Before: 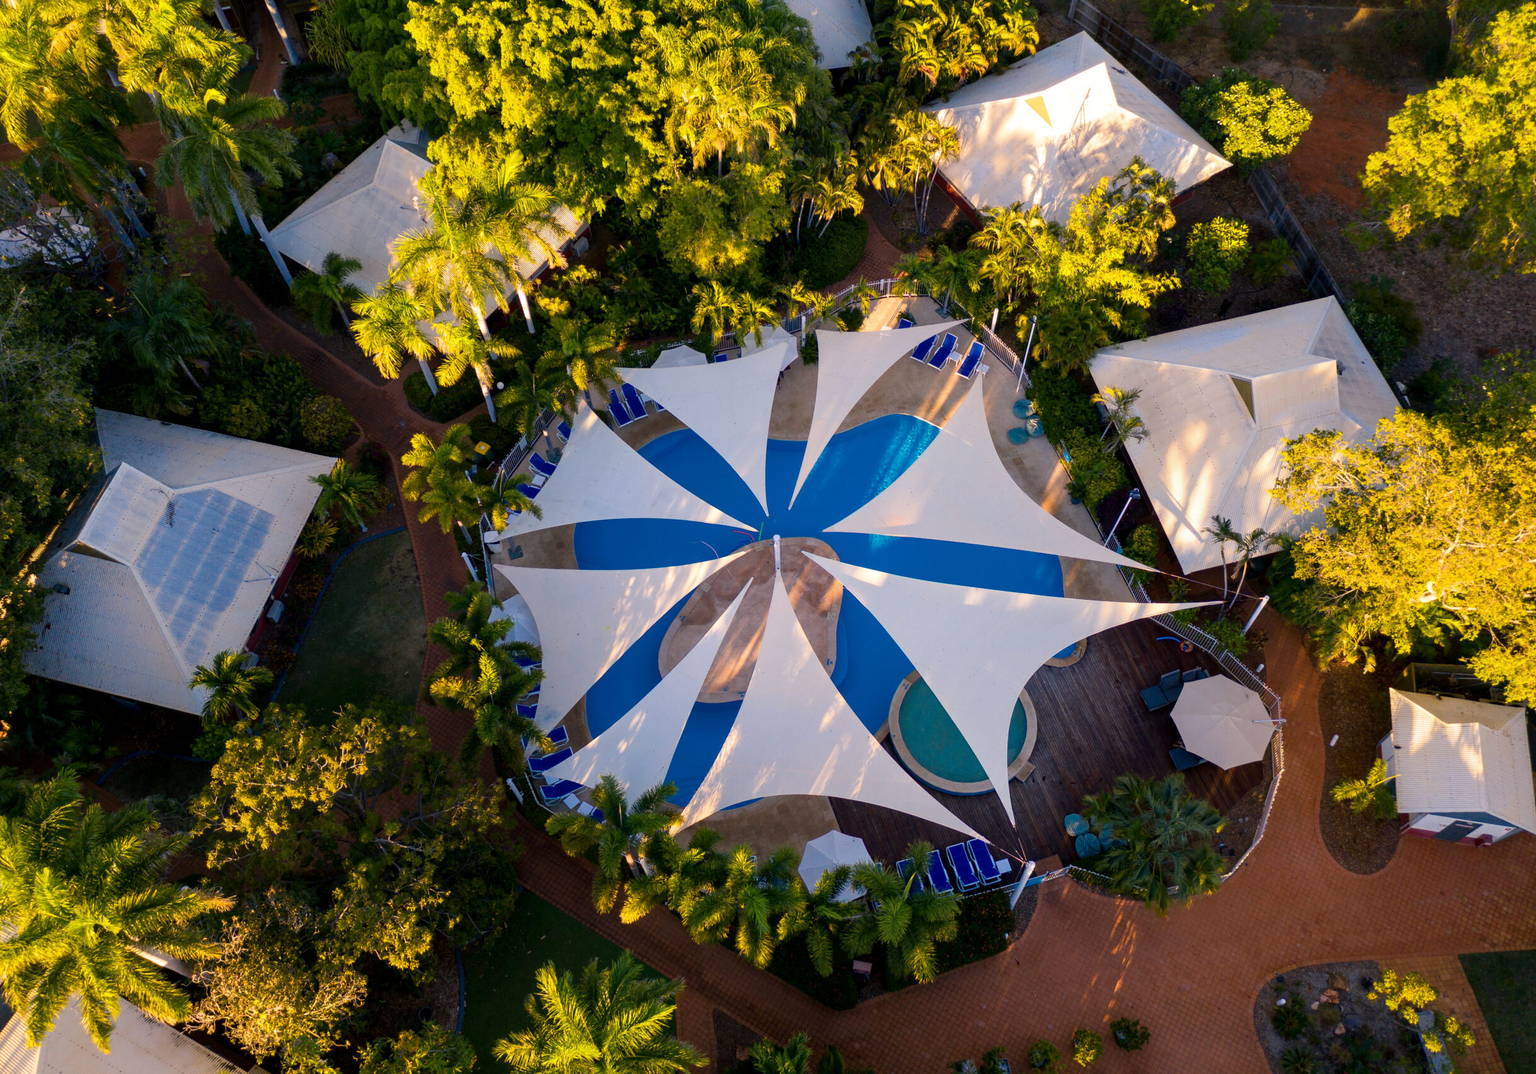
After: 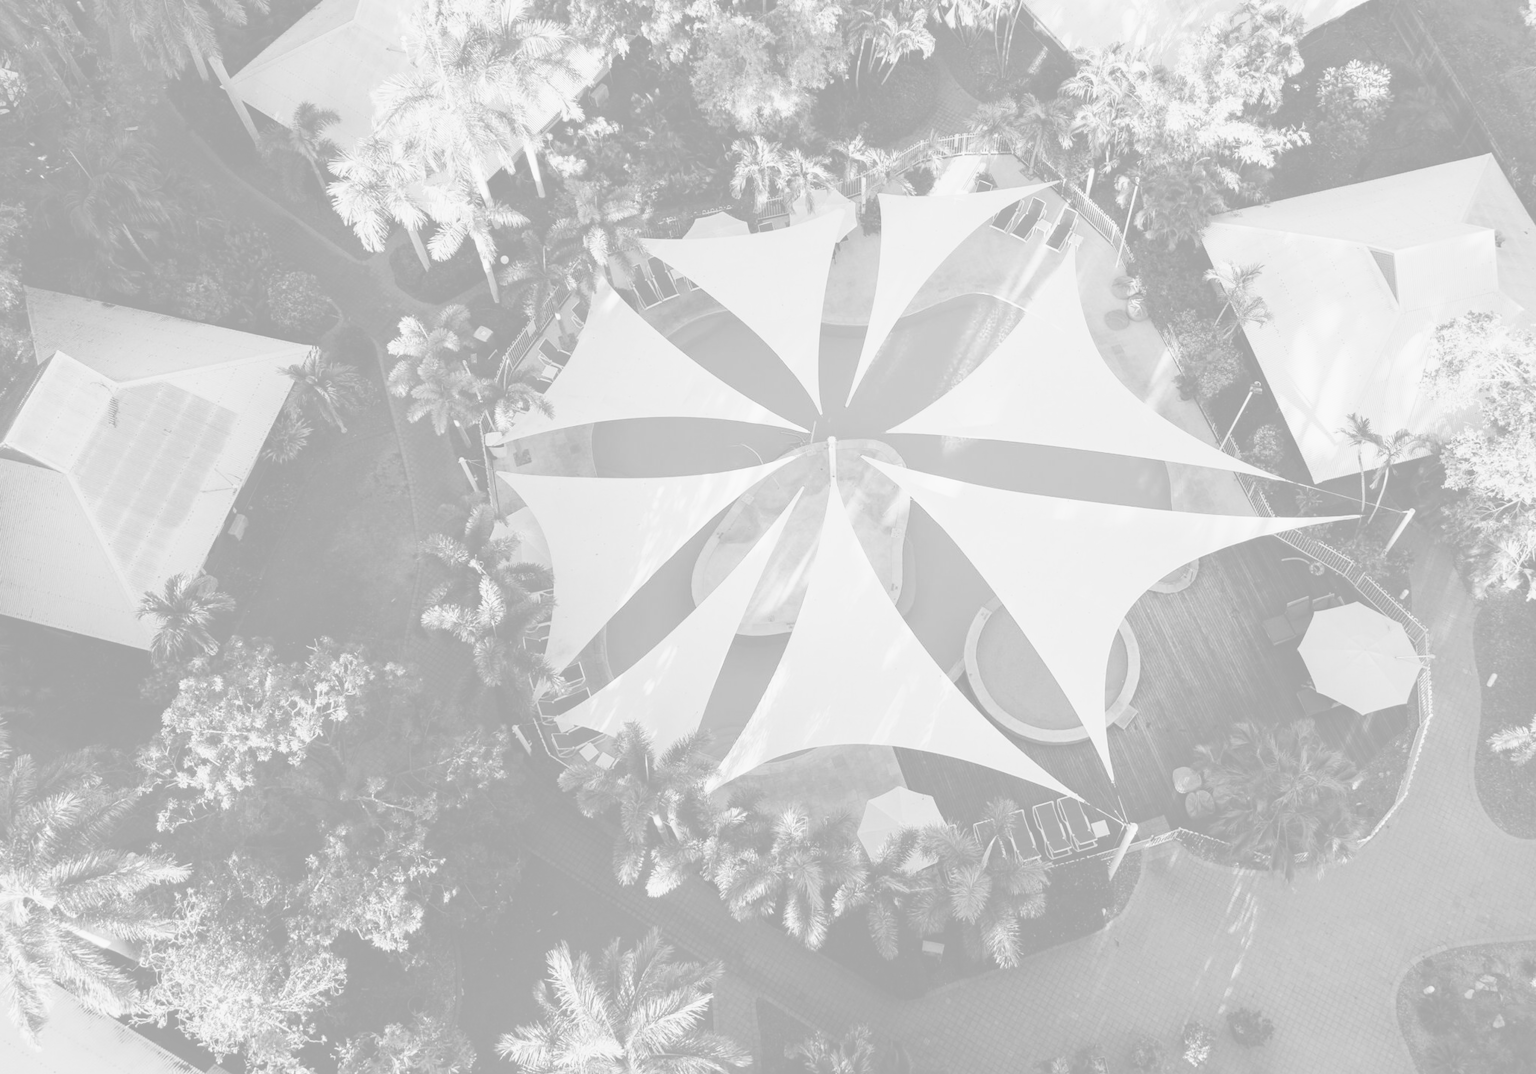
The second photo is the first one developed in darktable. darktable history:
base curve: curves: ch0 [(0, 0) (0.028, 0.03) (0.121, 0.232) (0.46, 0.748) (0.859, 0.968) (1, 1)], preserve colors none
crop and rotate: left 4.842%, top 15.51%, right 10.668%
monochrome: on, module defaults
colorize: hue 331.2°, saturation 75%, source mix 30.28%, lightness 70.52%, version 1
